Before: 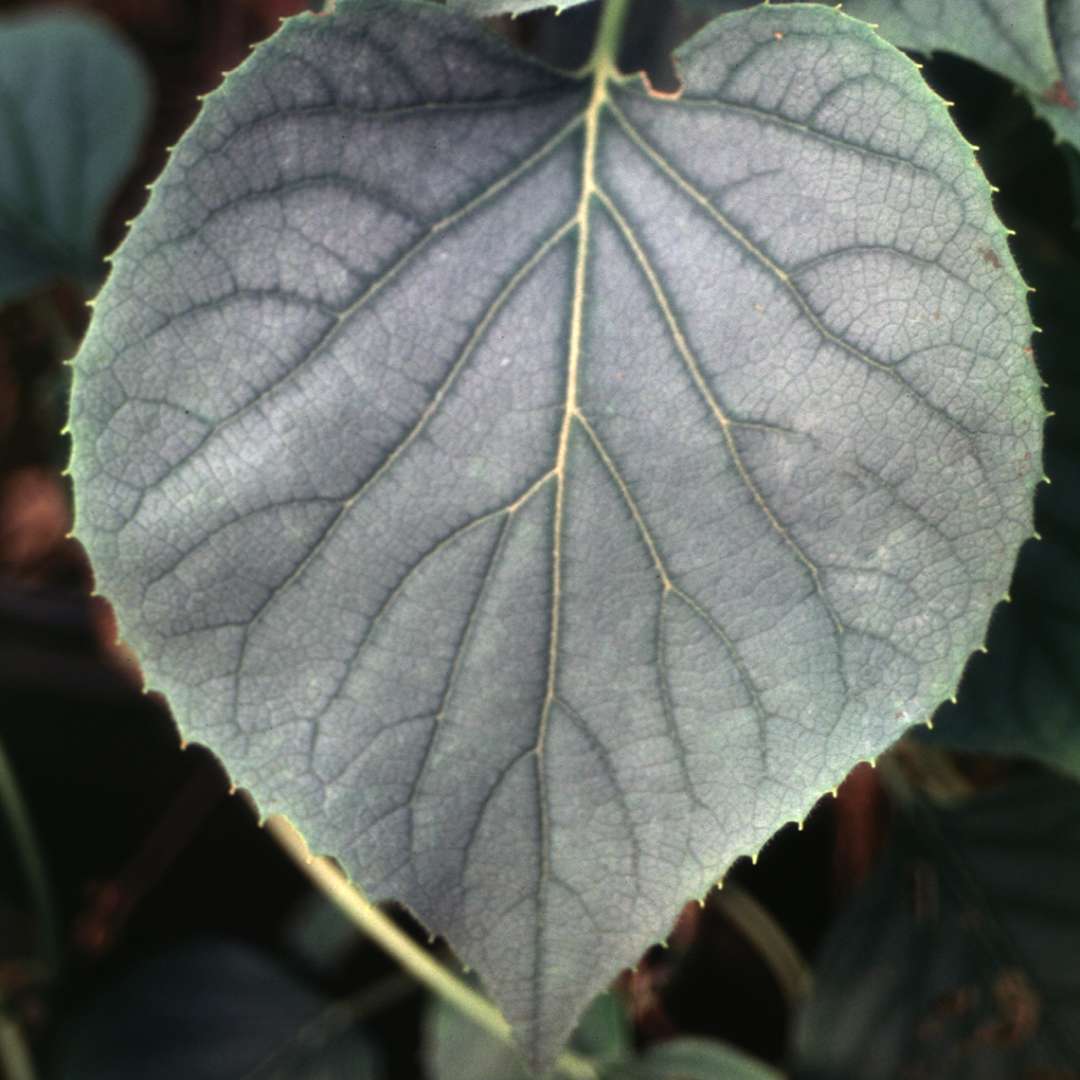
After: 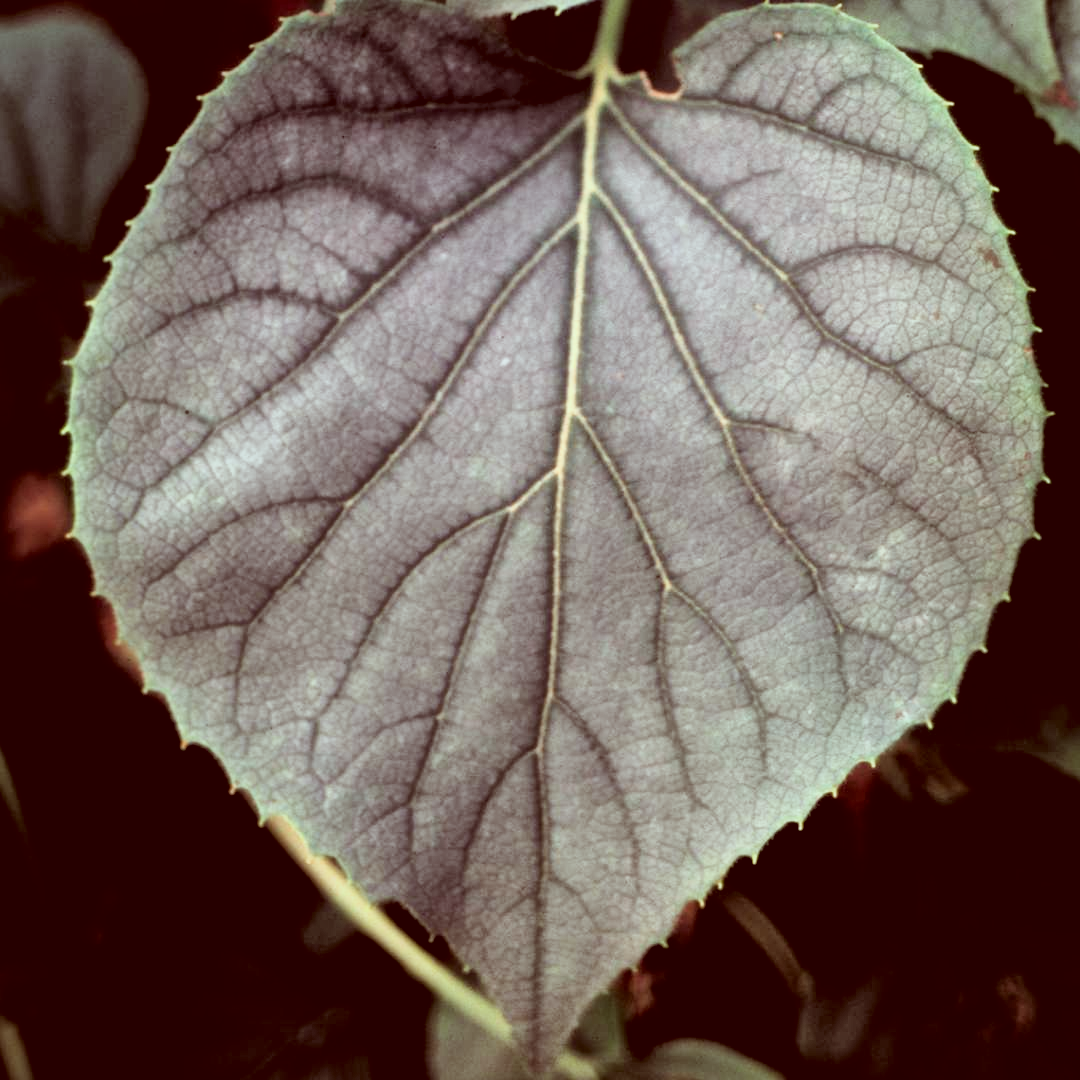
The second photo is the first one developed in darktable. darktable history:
color correction: highlights a* -7.22, highlights b* -0.208, shadows a* 20.66, shadows b* 12.52
local contrast: mode bilateral grid, contrast 19, coarseness 50, detail 162%, midtone range 0.2
filmic rgb: black relative exposure -5.1 EV, white relative exposure 3.99 EV, threshold 3.06 EV, hardness 2.9, contrast 1.183, iterations of high-quality reconstruction 0, enable highlight reconstruction true
